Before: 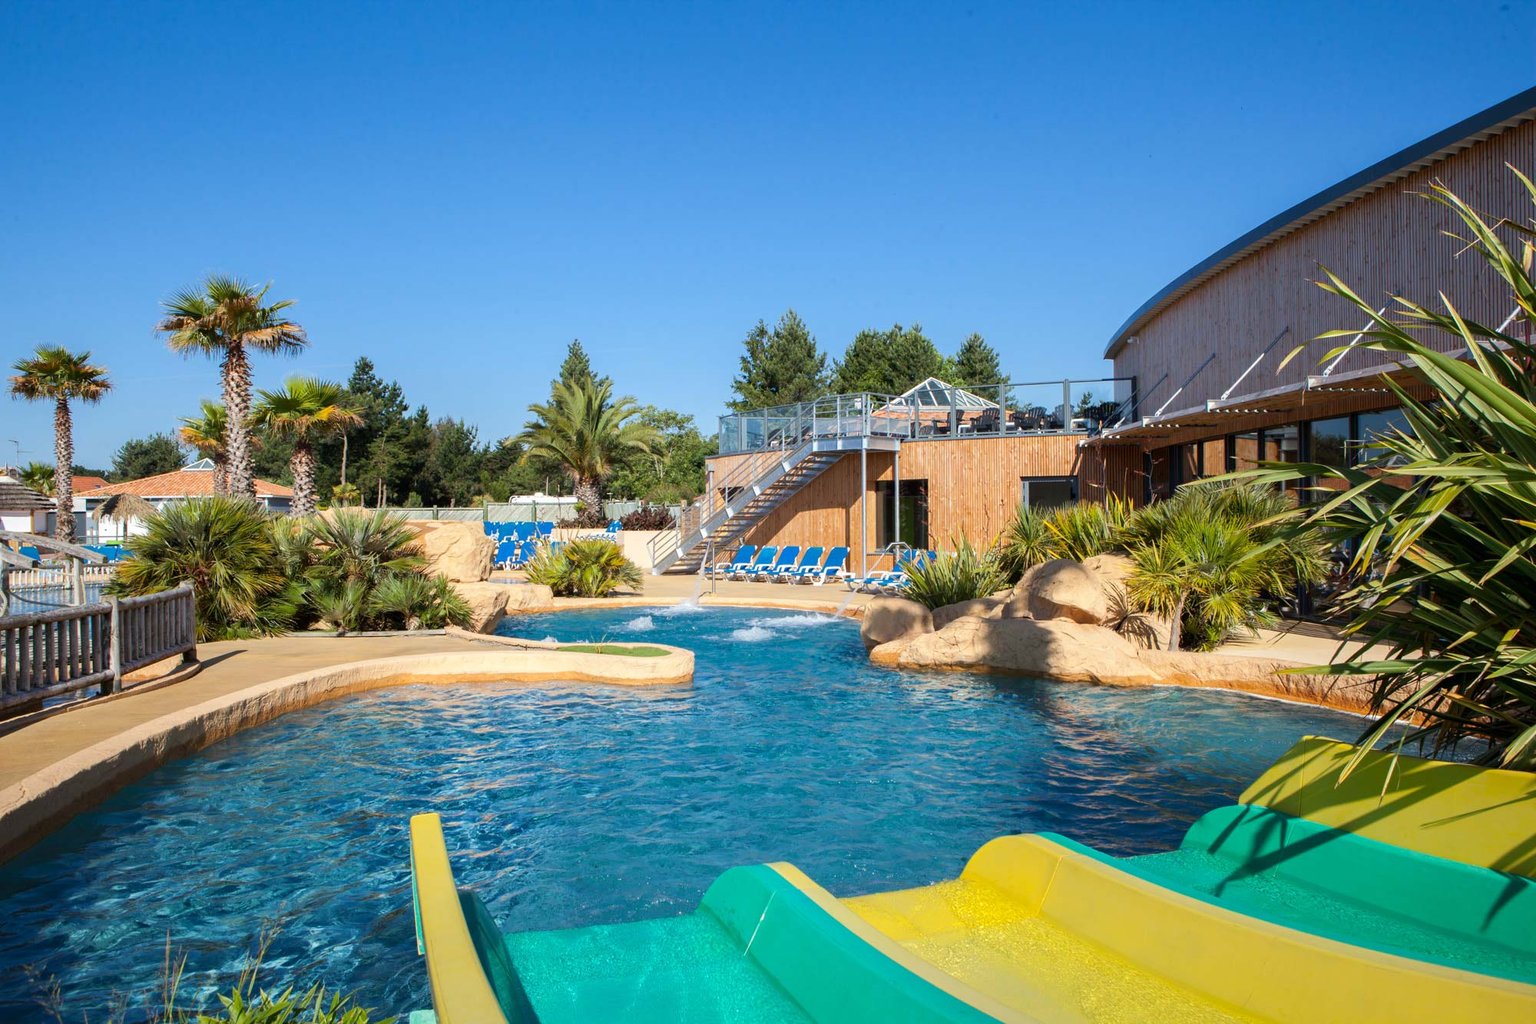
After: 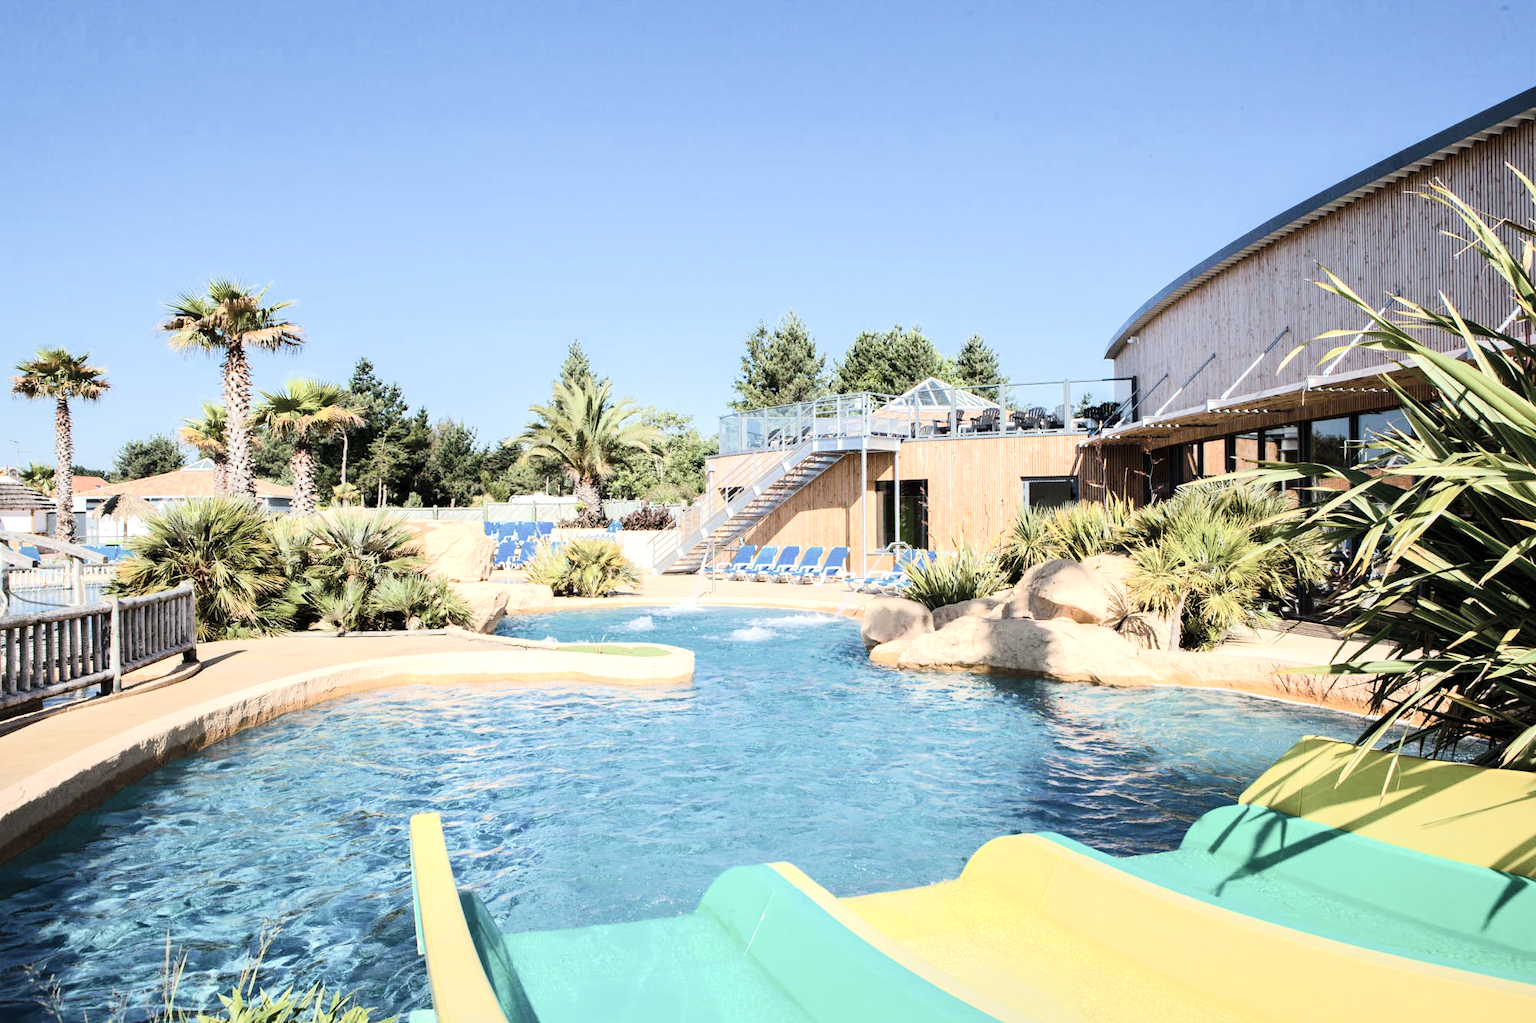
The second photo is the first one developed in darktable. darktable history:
contrast brightness saturation: brightness 0.183, saturation -0.507
tone curve: curves: ch0 [(0, 0) (0.003, 0.012) (0.011, 0.015) (0.025, 0.02) (0.044, 0.032) (0.069, 0.044) (0.1, 0.063) (0.136, 0.085) (0.177, 0.121) (0.224, 0.159) (0.277, 0.207) (0.335, 0.261) (0.399, 0.328) (0.468, 0.41) (0.543, 0.506) (0.623, 0.609) (0.709, 0.719) (0.801, 0.82) (0.898, 0.907) (1, 1)], color space Lab, independent channels, preserve colors none
exposure: black level correction 0.001, compensate highlight preservation false
local contrast: mode bilateral grid, contrast 19, coarseness 50, detail 120%, midtone range 0.2
tone equalizer: -7 EV 0.146 EV, -6 EV 0.587 EV, -5 EV 1.12 EV, -4 EV 1.32 EV, -3 EV 1.12 EV, -2 EV 0.6 EV, -1 EV 0.154 EV, edges refinement/feathering 500, mask exposure compensation -1.57 EV, preserve details no
color balance rgb: perceptual saturation grading › global saturation 24.547%, perceptual saturation grading › highlights -24.465%, perceptual saturation grading › mid-tones 24.435%, perceptual saturation grading › shadows 40.374%, contrast 5.066%
